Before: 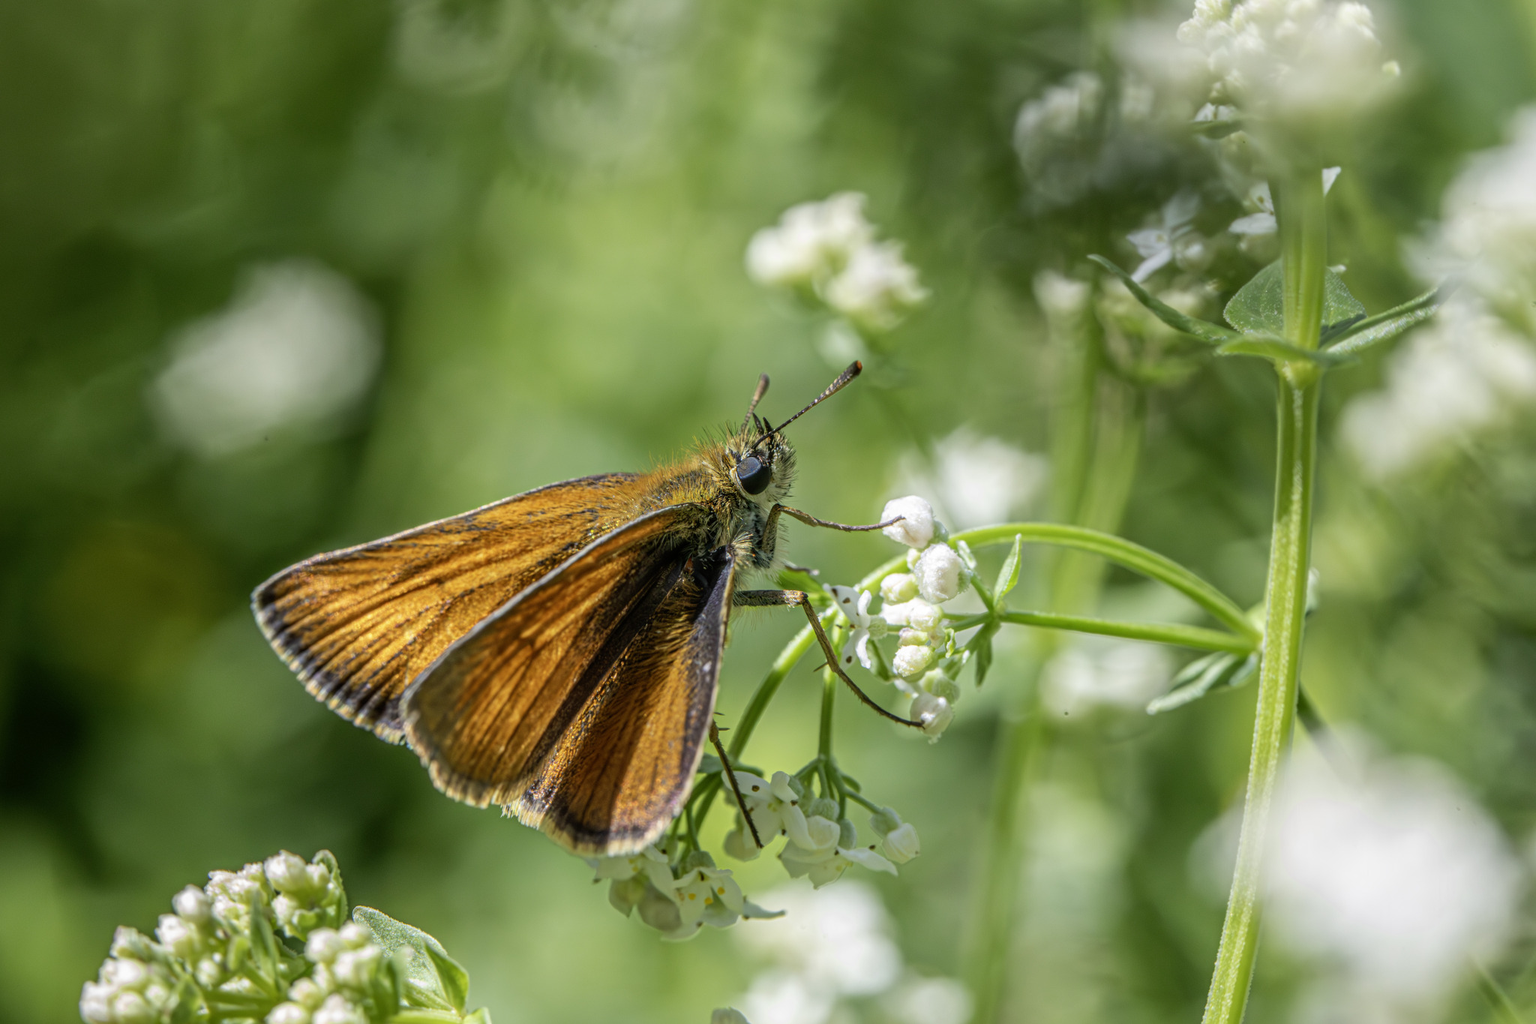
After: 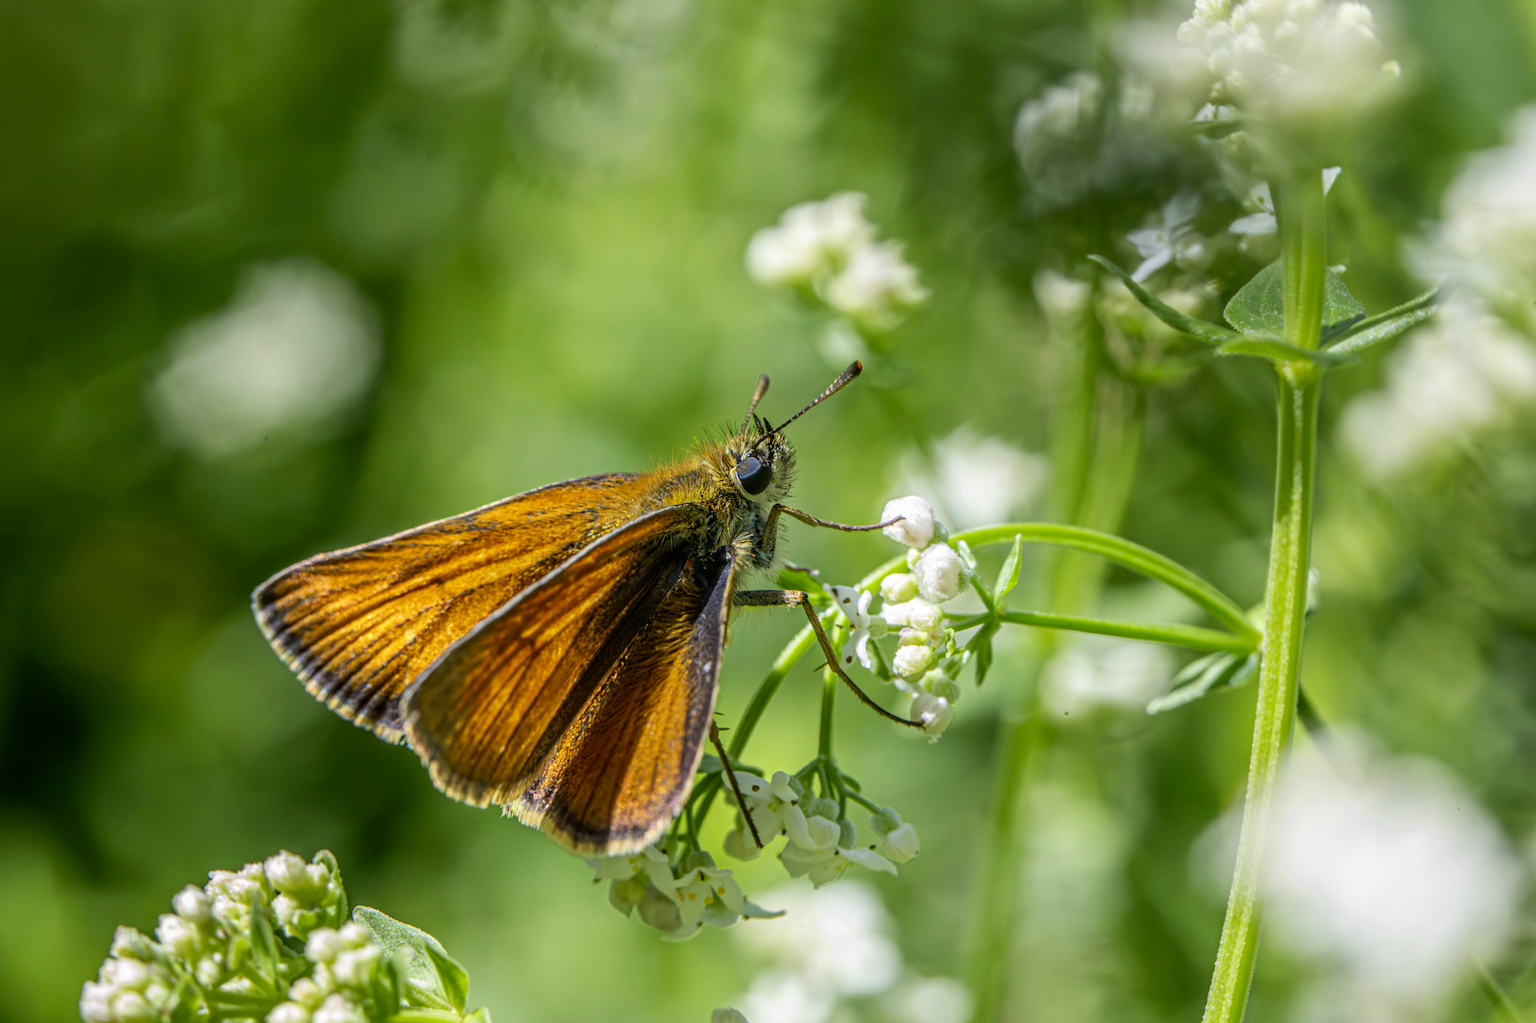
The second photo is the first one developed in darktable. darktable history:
contrast brightness saturation: contrast 0.093, saturation 0.28
